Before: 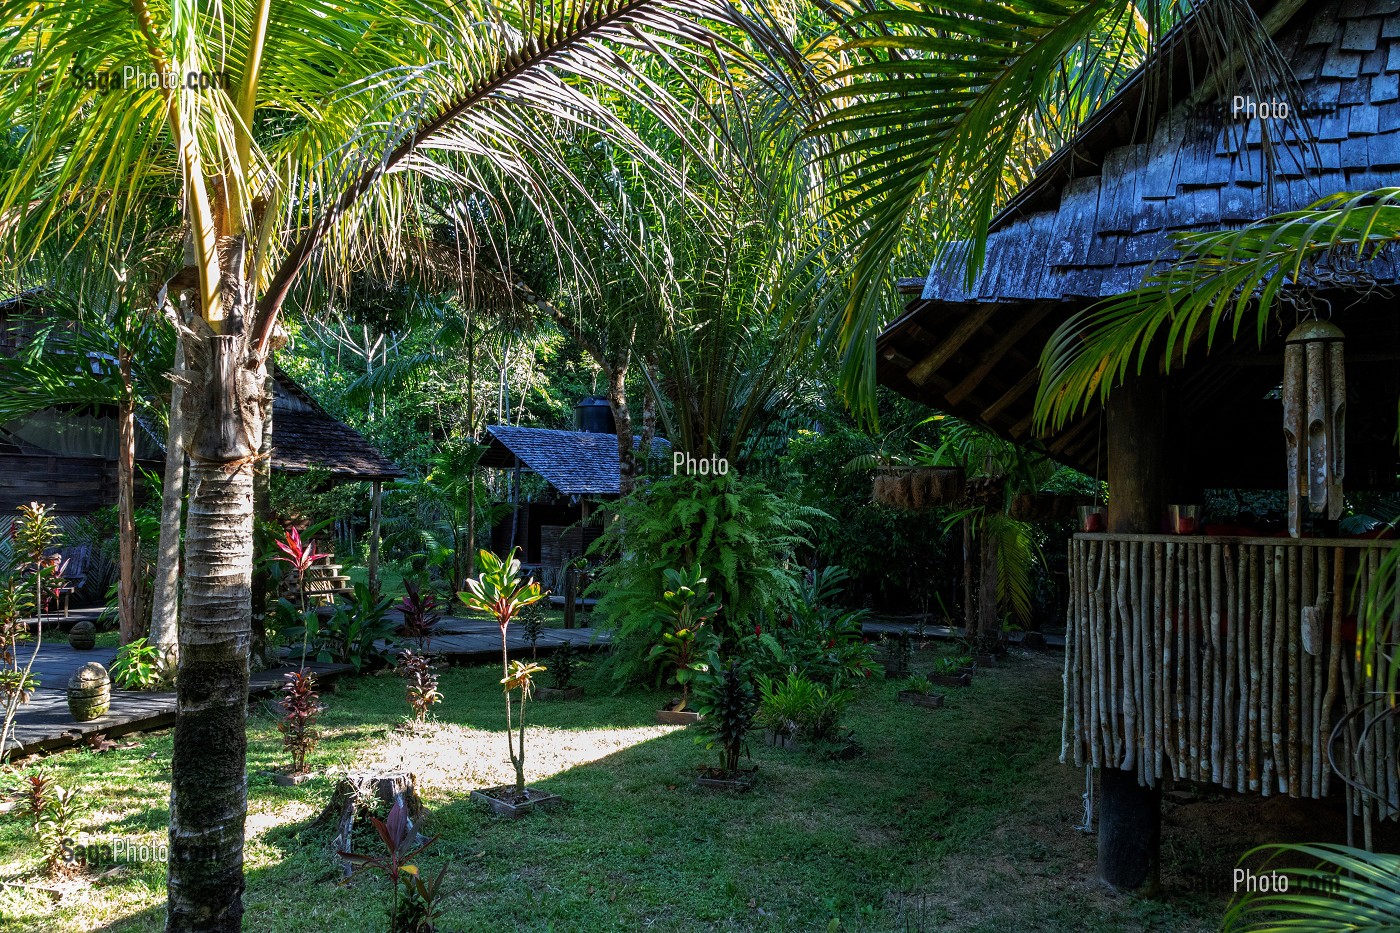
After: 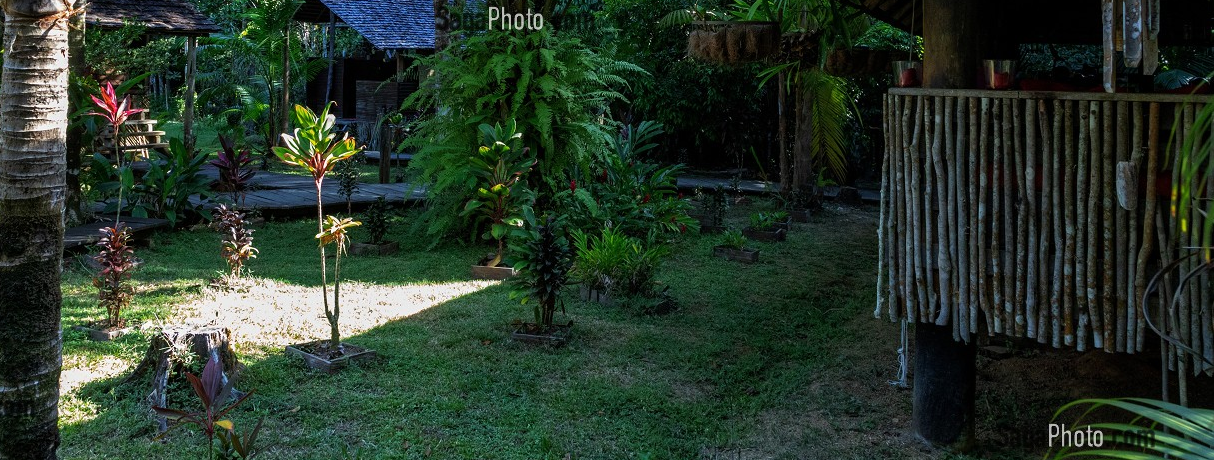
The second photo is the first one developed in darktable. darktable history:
crop and rotate: left 13.279%, top 47.839%, bottom 2.843%
